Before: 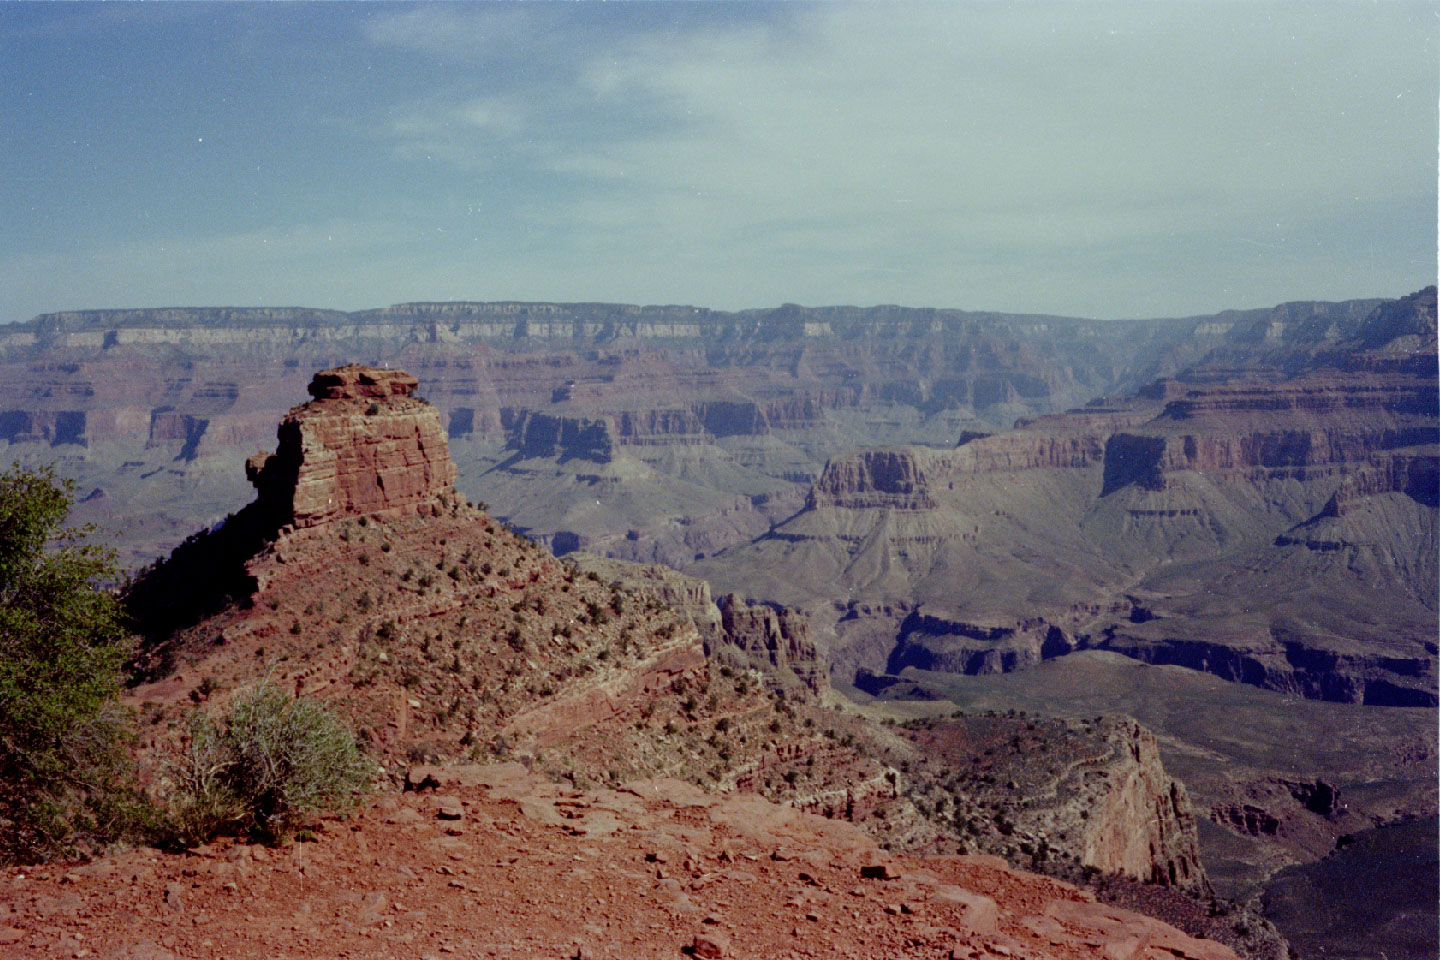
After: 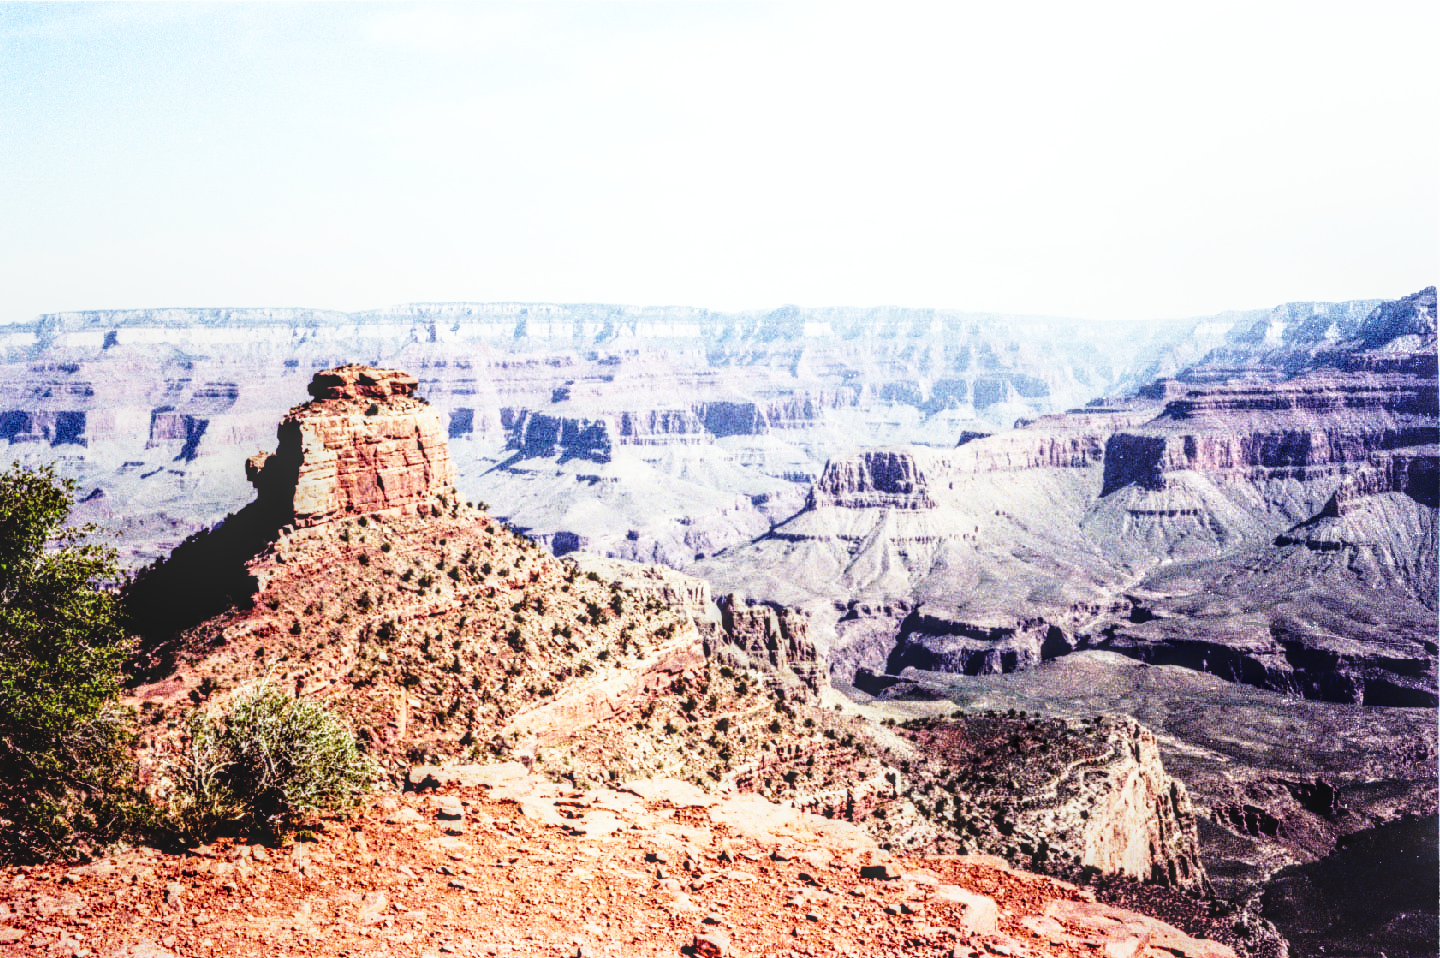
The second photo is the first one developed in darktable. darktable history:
crop: top 0.05%, bottom 0.098%
local contrast: highlights 0%, shadows 0%, detail 133%
base curve: curves: ch0 [(0, 0) (0.026, 0.03) (0.109, 0.232) (0.351, 0.748) (0.669, 0.968) (1, 1)], preserve colors none
rgb curve: curves: ch0 [(0, 0) (0.21, 0.15) (0.24, 0.21) (0.5, 0.75) (0.75, 0.96) (0.89, 0.99) (1, 1)]; ch1 [(0, 0.02) (0.21, 0.13) (0.25, 0.2) (0.5, 0.67) (0.75, 0.9) (0.89, 0.97) (1, 1)]; ch2 [(0, 0.02) (0.21, 0.13) (0.25, 0.2) (0.5, 0.67) (0.75, 0.9) (0.89, 0.97) (1, 1)], compensate middle gray true
